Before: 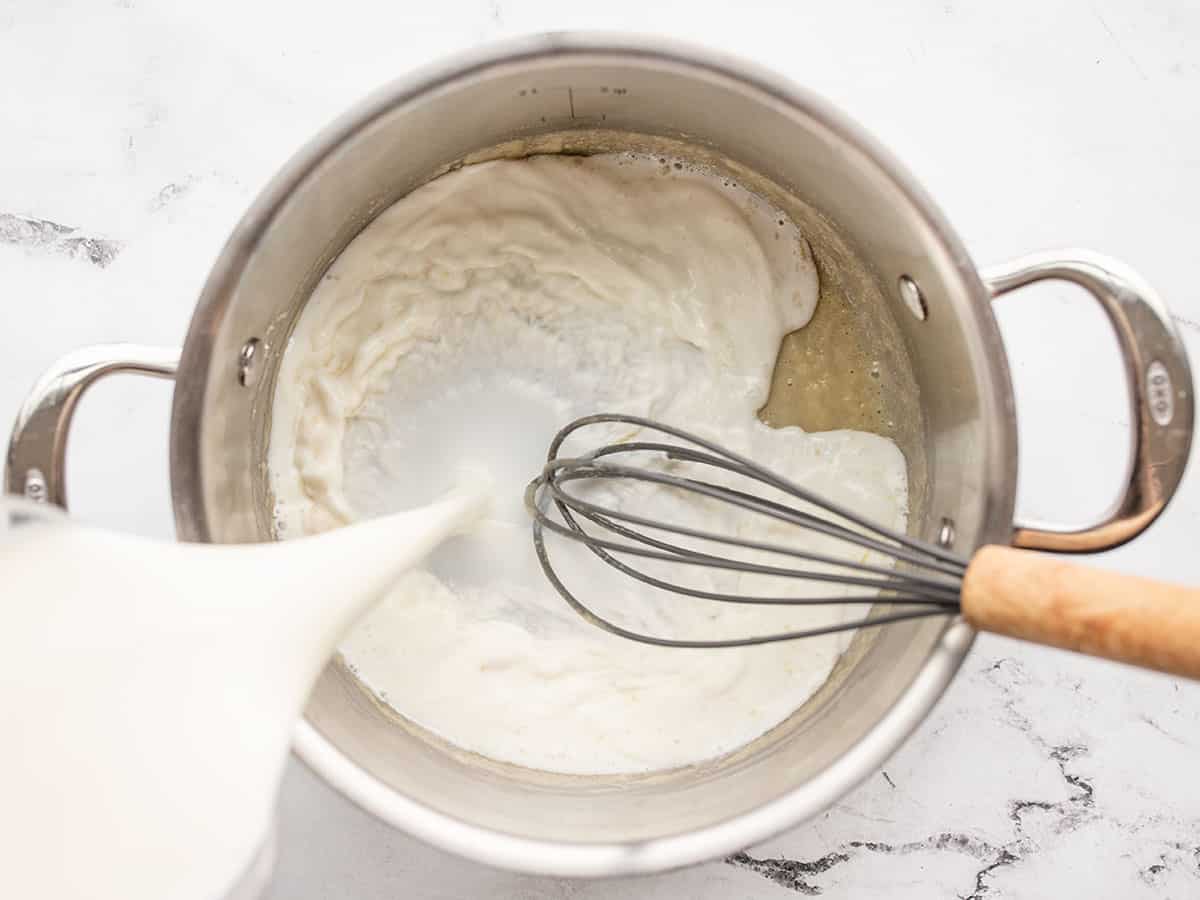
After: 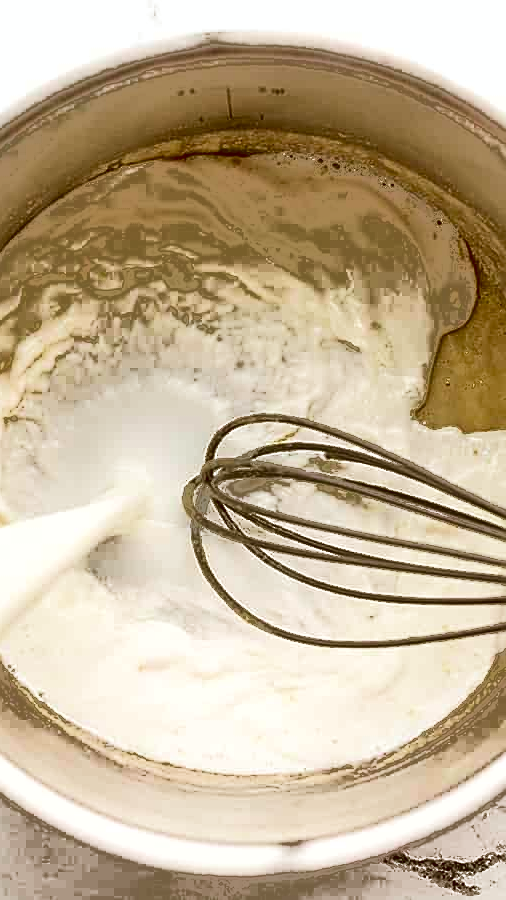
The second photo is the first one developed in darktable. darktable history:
fill light: exposure -0.73 EV, center 0.69, width 2.2
contrast brightness saturation: contrast 0.13, brightness -0.24, saturation 0.14
color correction: highlights a* -0.482, highlights b* 0.161, shadows a* 4.66, shadows b* 20.72
sharpen: on, module defaults
crop: left 28.583%, right 29.231%
exposure: black level correction 0.007, exposure 0.159 EV, compensate highlight preservation false
velvia: on, module defaults
